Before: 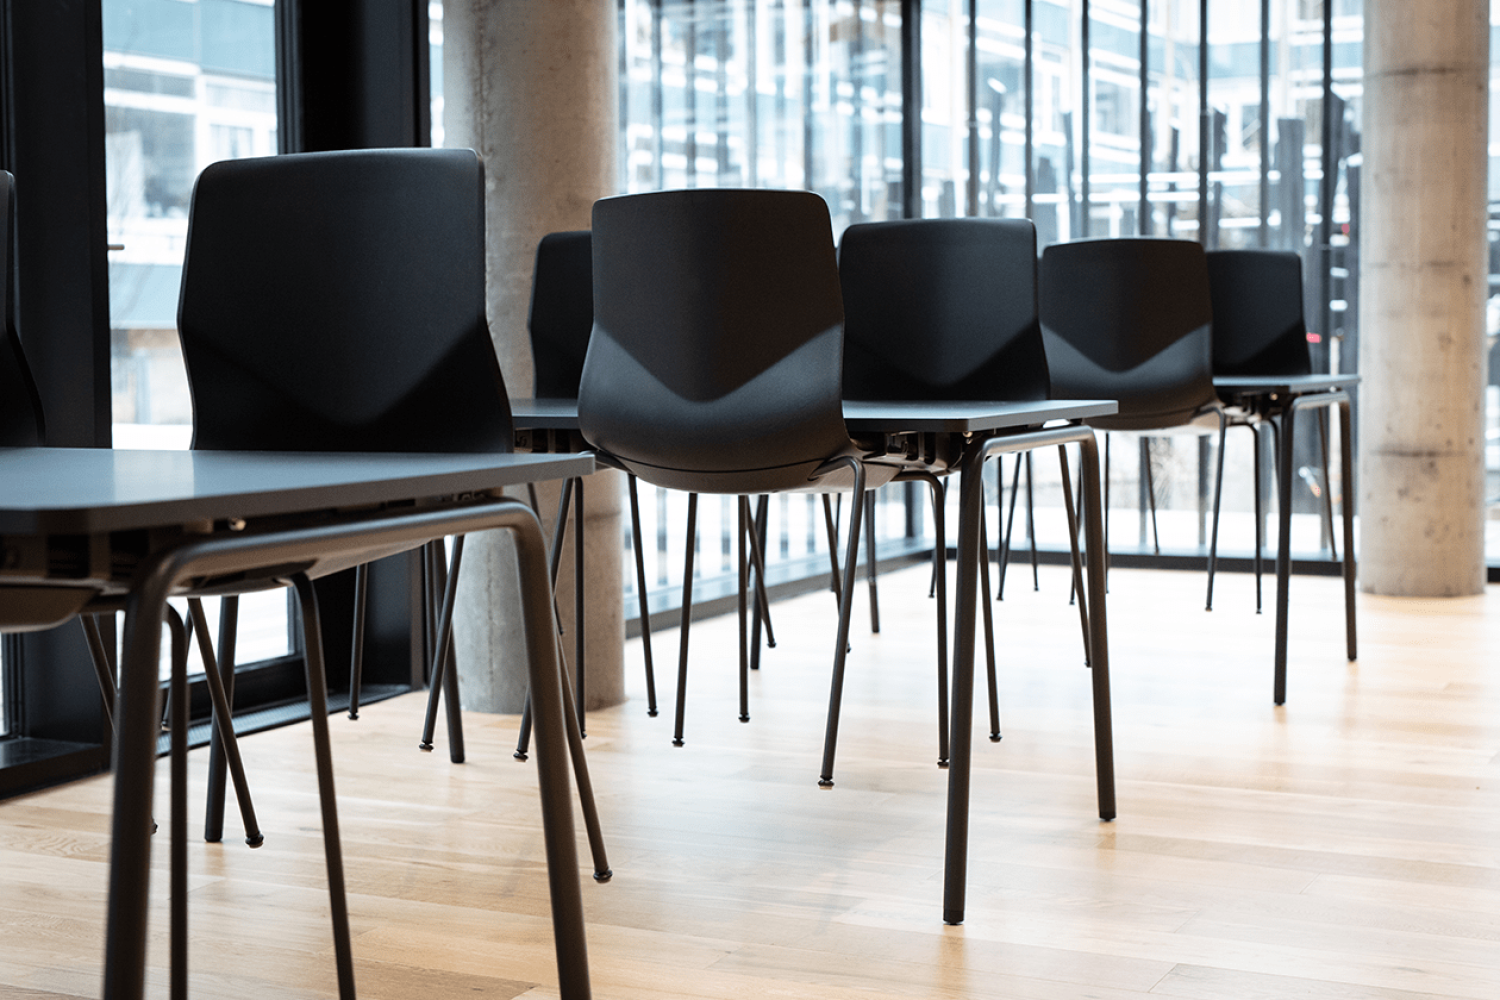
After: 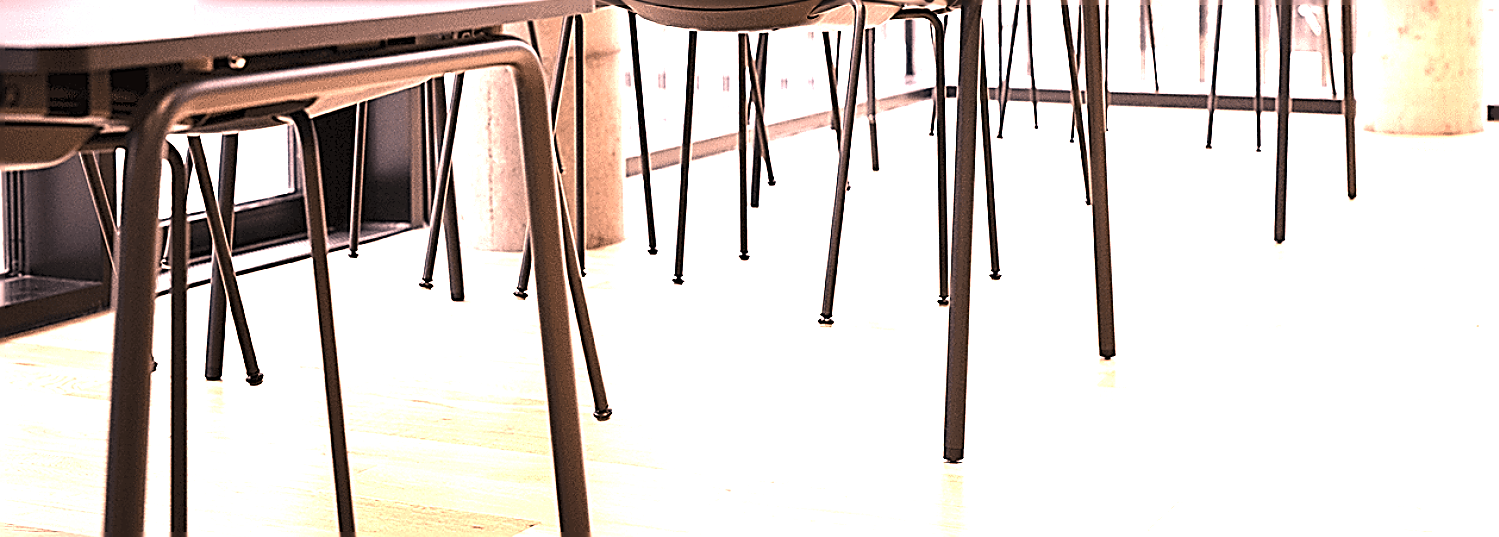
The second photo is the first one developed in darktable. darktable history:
exposure: black level correction 0, exposure 1.741 EV, compensate exposure bias true, compensate highlight preservation false
white balance: red 0.954, blue 1.079
crop and rotate: top 46.237%
sharpen: amount 1.861
color correction: highlights a* 40, highlights b* 40, saturation 0.69
